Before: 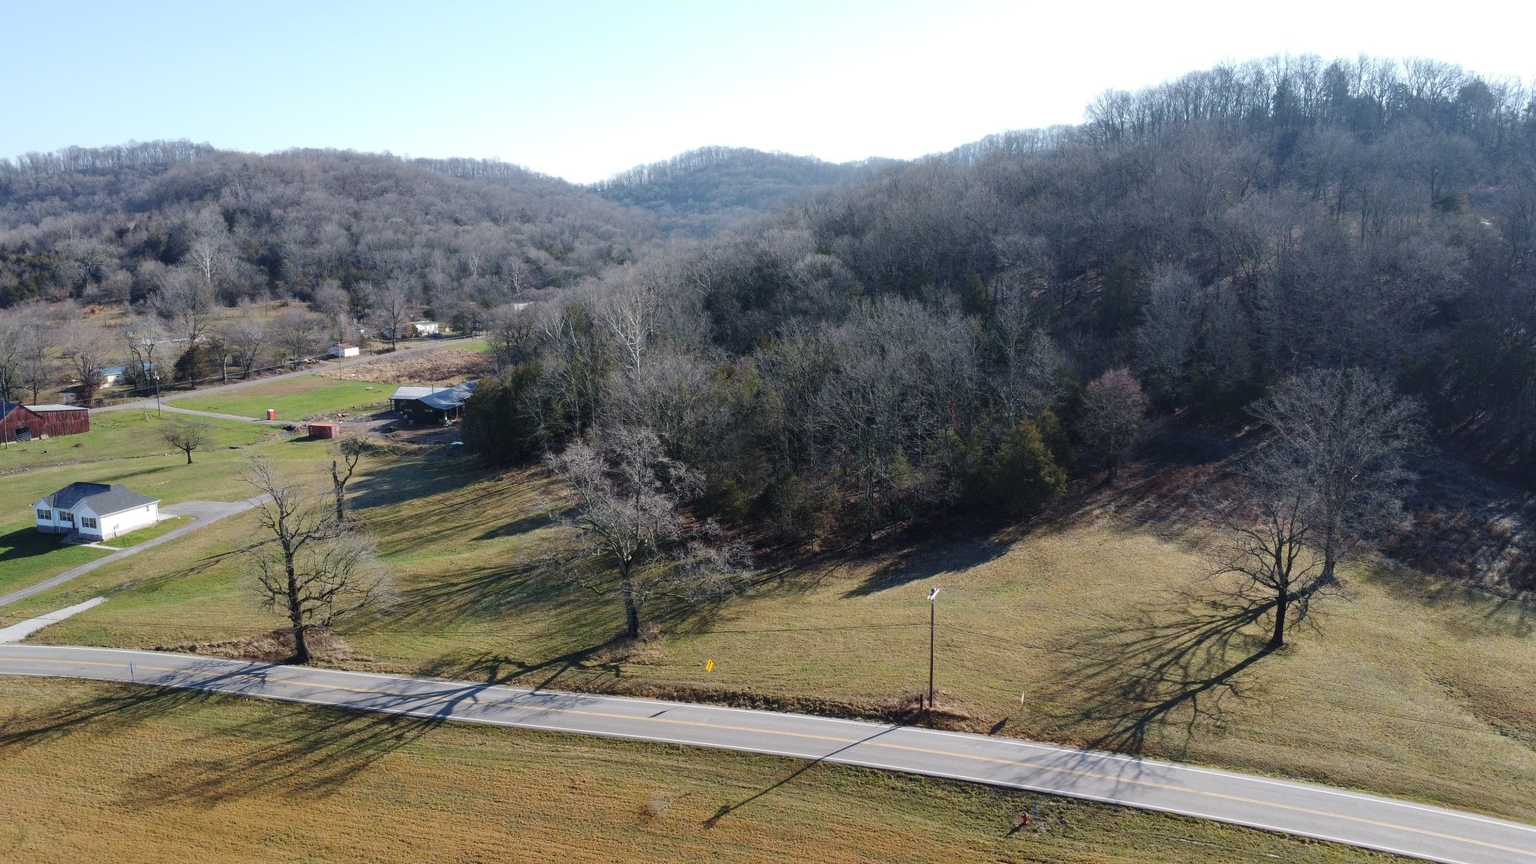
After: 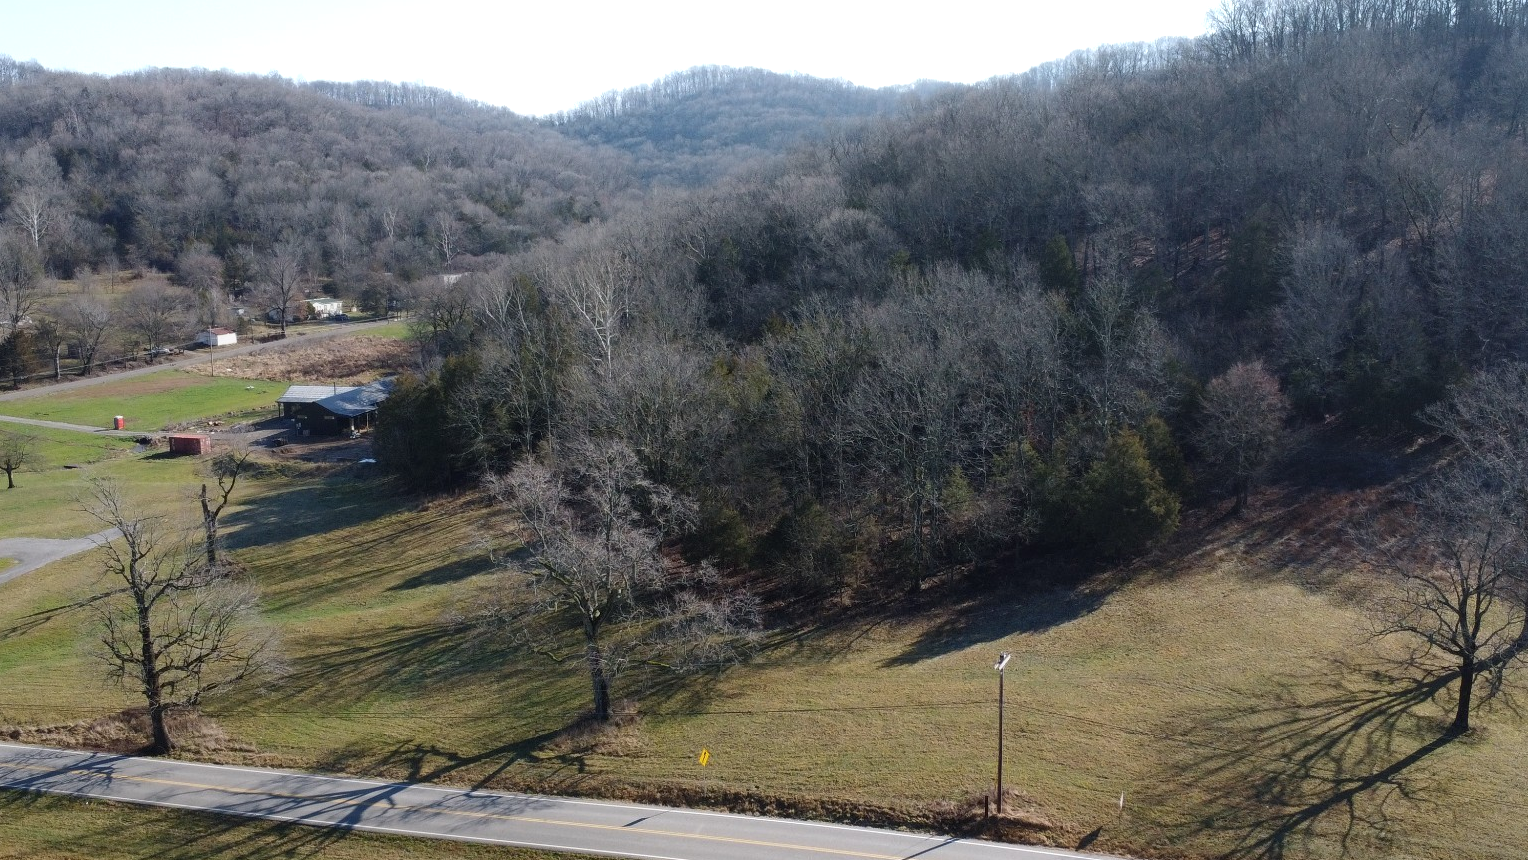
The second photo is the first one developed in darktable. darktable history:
tone equalizer: -8 EV -0.001 EV, -7 EV 0.002 EV, -6 EV -0.002 EV, -5 EV -0.003 EV, -4 EV -0.072 EV, -3 EV -0.215 EV, -2 EV -0.245 EV, -1 EV 0.107 EV, +0 EV 0.316 EV, mask exposure compensation -0.487 EV
crop and rotate: left 11.86%, top 11.363%, right 13.52%, bottom 13.919%
